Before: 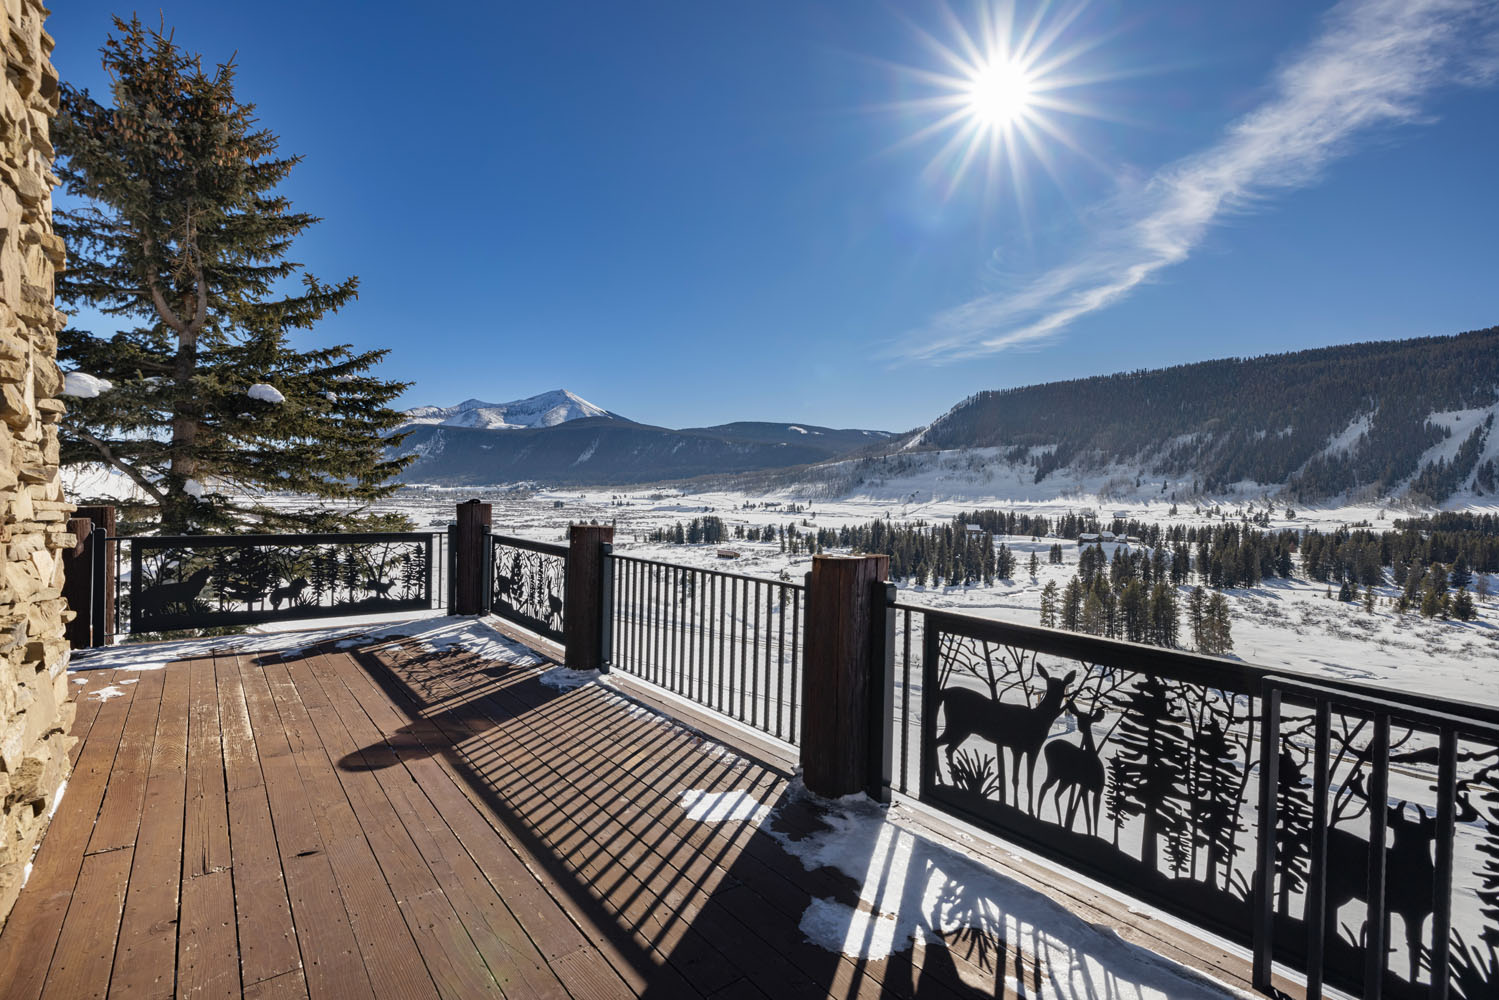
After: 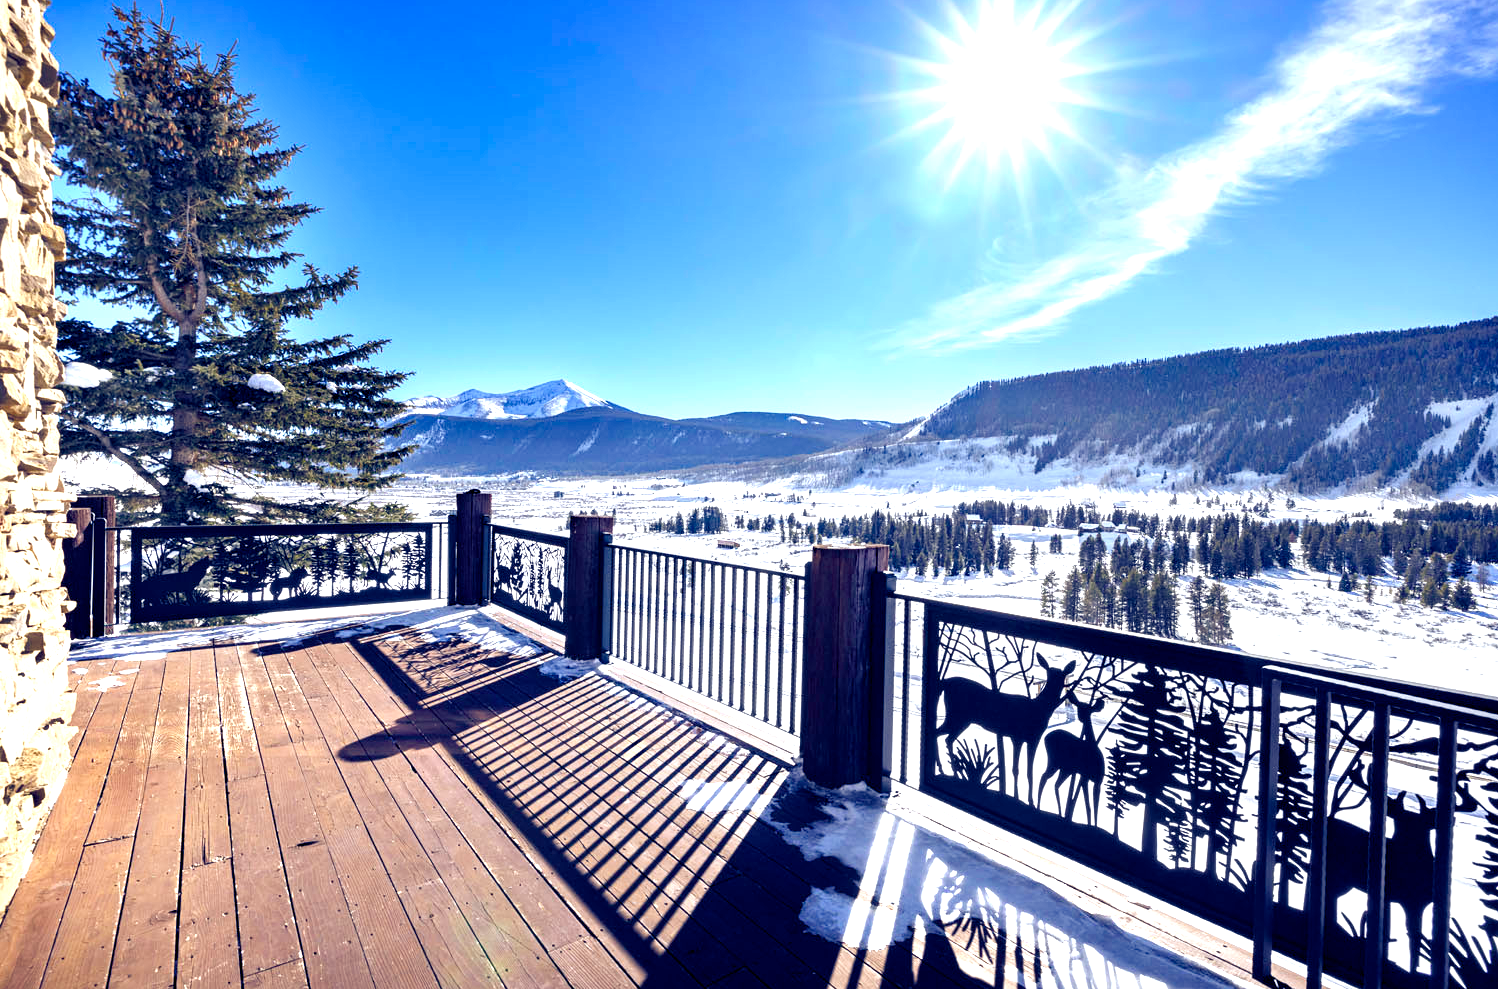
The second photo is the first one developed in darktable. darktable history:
exposure: black level correction 0, exposure 1.2 EV, compensate highlight preservation false
color balance rgb: shadows lift › luminance -41.13%, shadows lift › chroma 14.13%, shadows lift › hue 260°, power › luminance -3.76%, power › chroma 0.56%, power › hue 40.37°, highlights gain › luminance 16.81%, highlights gain › chroma 2.94%, highlights gain › hue 260°, global offset › luminance -0.29%, global offset › chroma 0.31%, global offset › hue 260°, perceptual saturation grading › global saturation 20%, perceptual saturation grading › highlights -13.92%, perceptual saturation grading › shadows 50%
crop: top 1.049%, right 0.001%
